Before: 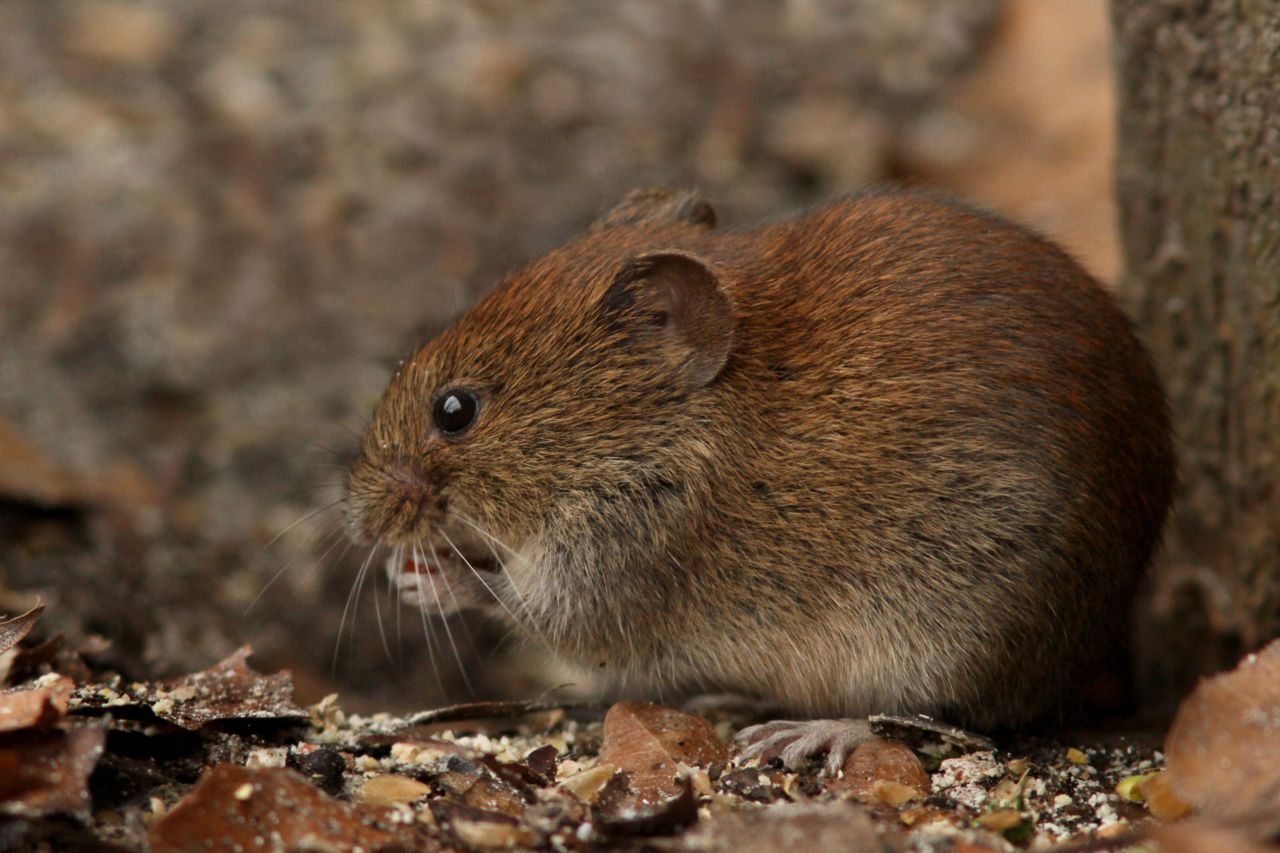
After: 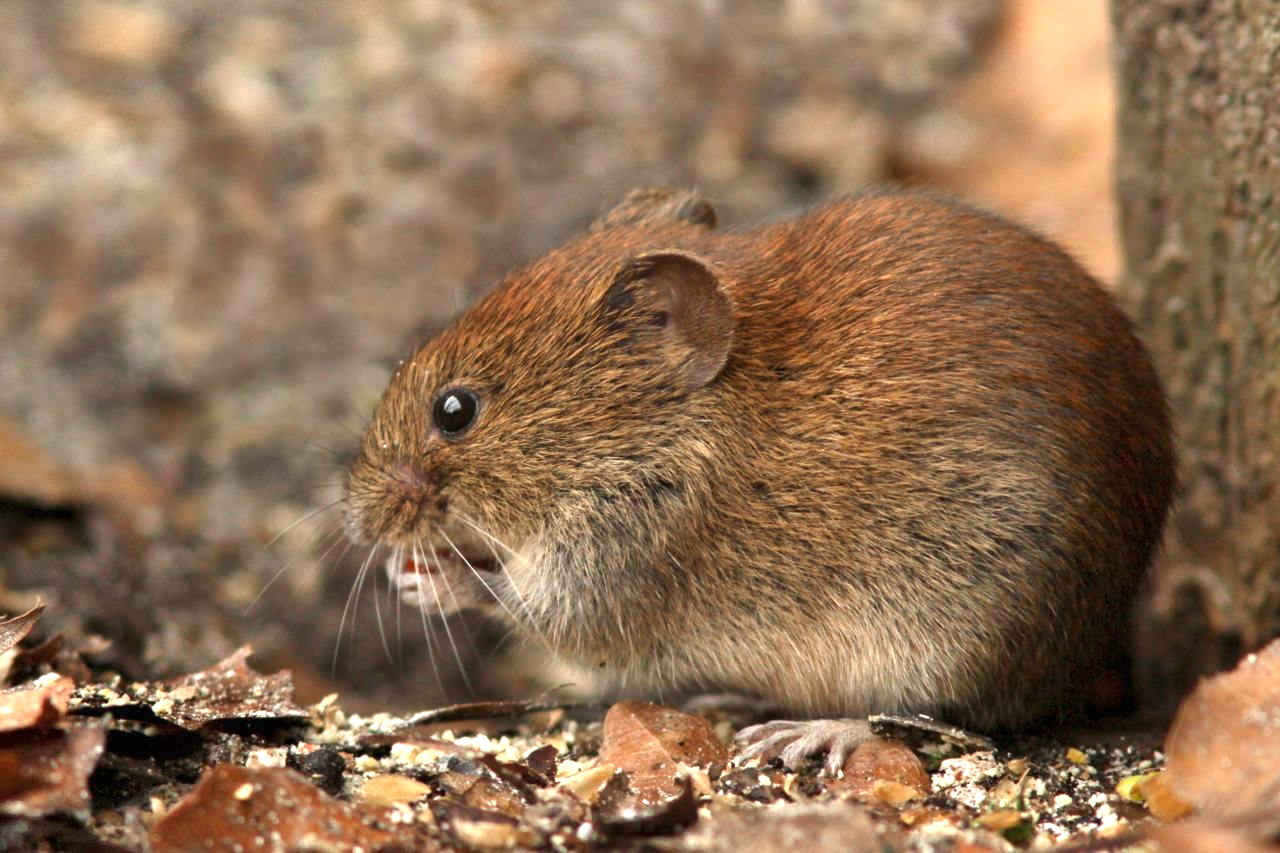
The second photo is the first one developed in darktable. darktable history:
shadows and highlights: radius 134.63, soften with gaussian
exposure: black level correction 0, exposure 1.184 EV, compensate highlight preservation false
